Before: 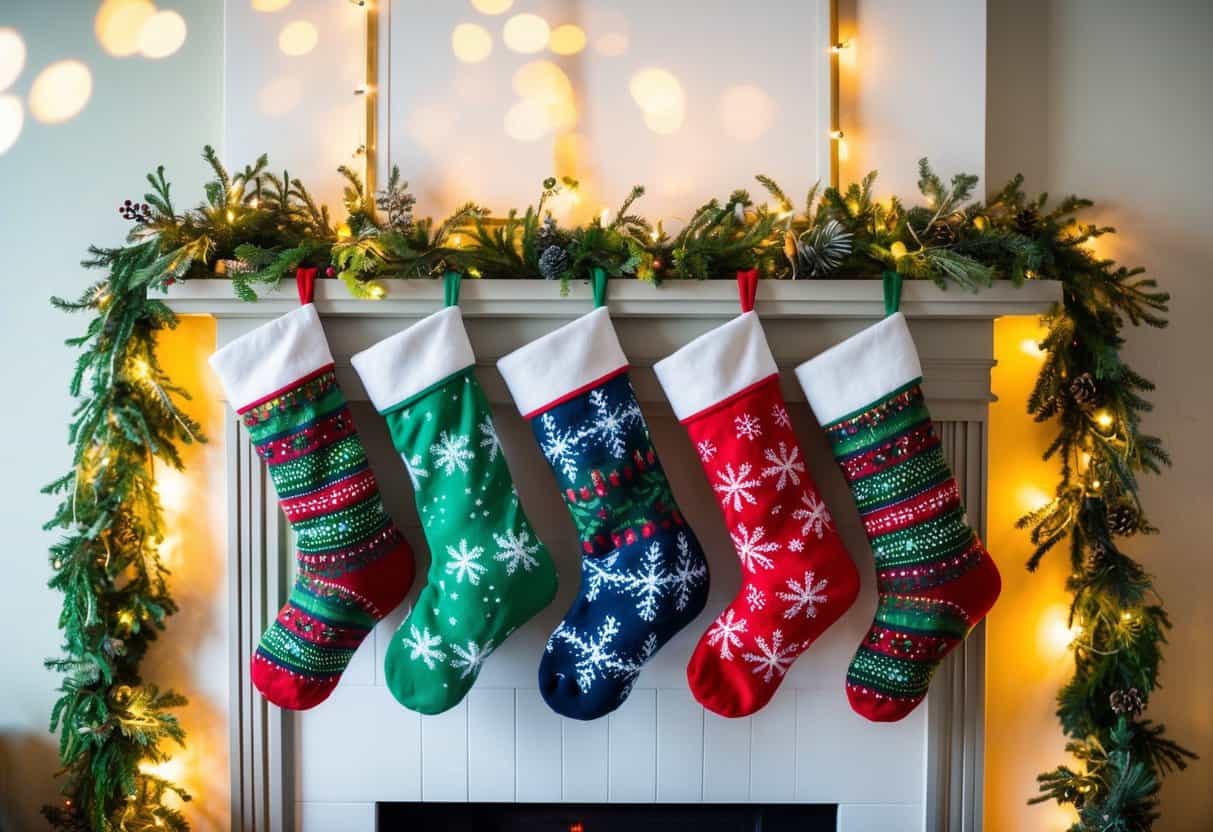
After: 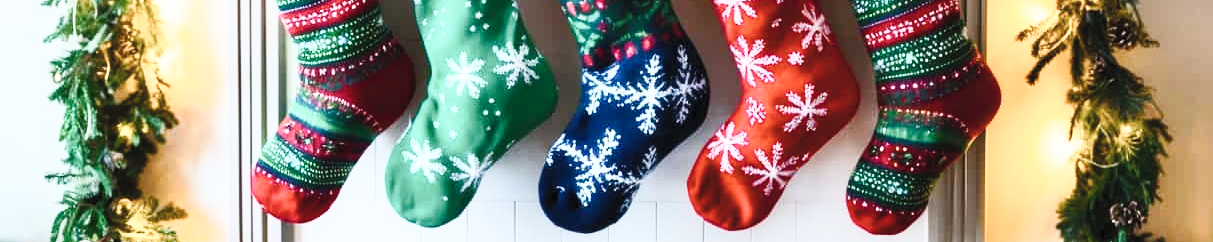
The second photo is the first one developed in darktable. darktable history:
color balance rgb: perceptual saturation grading › global saturation 24.879%, perceptual saturation grading › highlights -50.222%, perceptual saturation grading › shadows 30.346%
tone curve: curves: ch0 [(0, 0.01) (0.037, 0.032) (0.131, 0.108) (0.275, 0.258) (0.483, 0.512) (0.61, 0.661) (0.696, 0.742) (0.792, 0.834) (0.911, 0.936) (0.997, 0.995)]; ch1 [(0, 0) (0.308, 0.29) (0.425, 0.411) (0.503, 0.502) (0.529, 0.543) (0.683, 0.706) (0.746, 0.77) (1, 1)]; ch2 [(0, 0) (0.225, 0.214) (0.334, 0.339) (0.401, 0.415) (0.485, 0.487) (0.502, 0.502) (0.525, 0.523) (0.545, 0.552) (0.587, 0.61) (0.636, 0.654) (0.711, 0.729) (0.845, 0.855) (0.998, 0.977)], preserve colors none
contrast brightness saturation: contrast 0.442, brightness 0.555, saturation -0.198
crop and rotate: top 58.538%, bottom 12.357%
